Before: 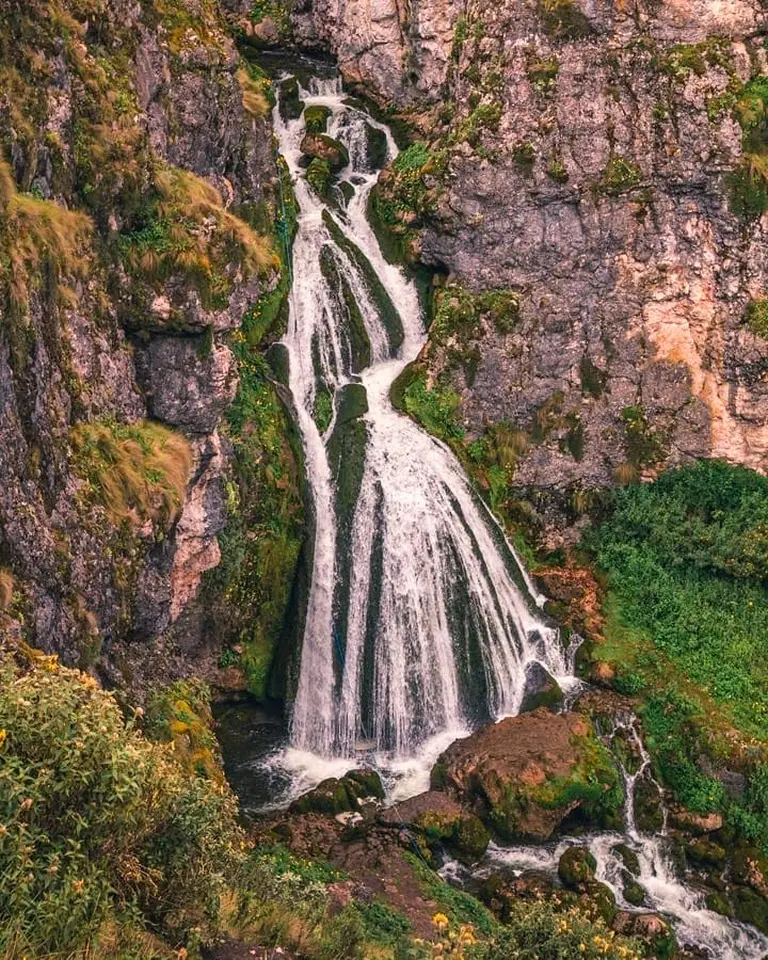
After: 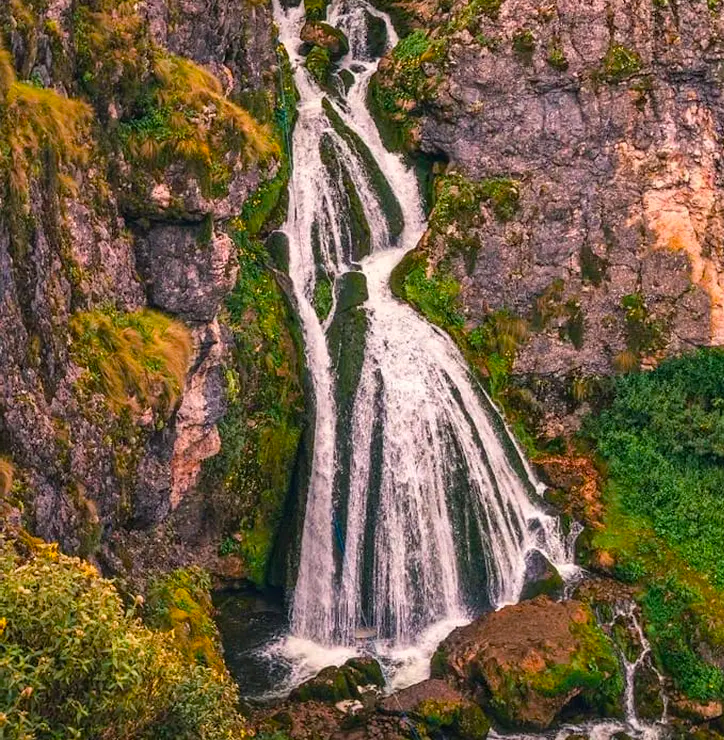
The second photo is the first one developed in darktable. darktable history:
crop and rotate: angle 0.03°, top 11.643%, right 5.651%, bottom 11.189%
color balance rgb: perceptual saturation grading › global saturation 25%, global vibrance 20%
